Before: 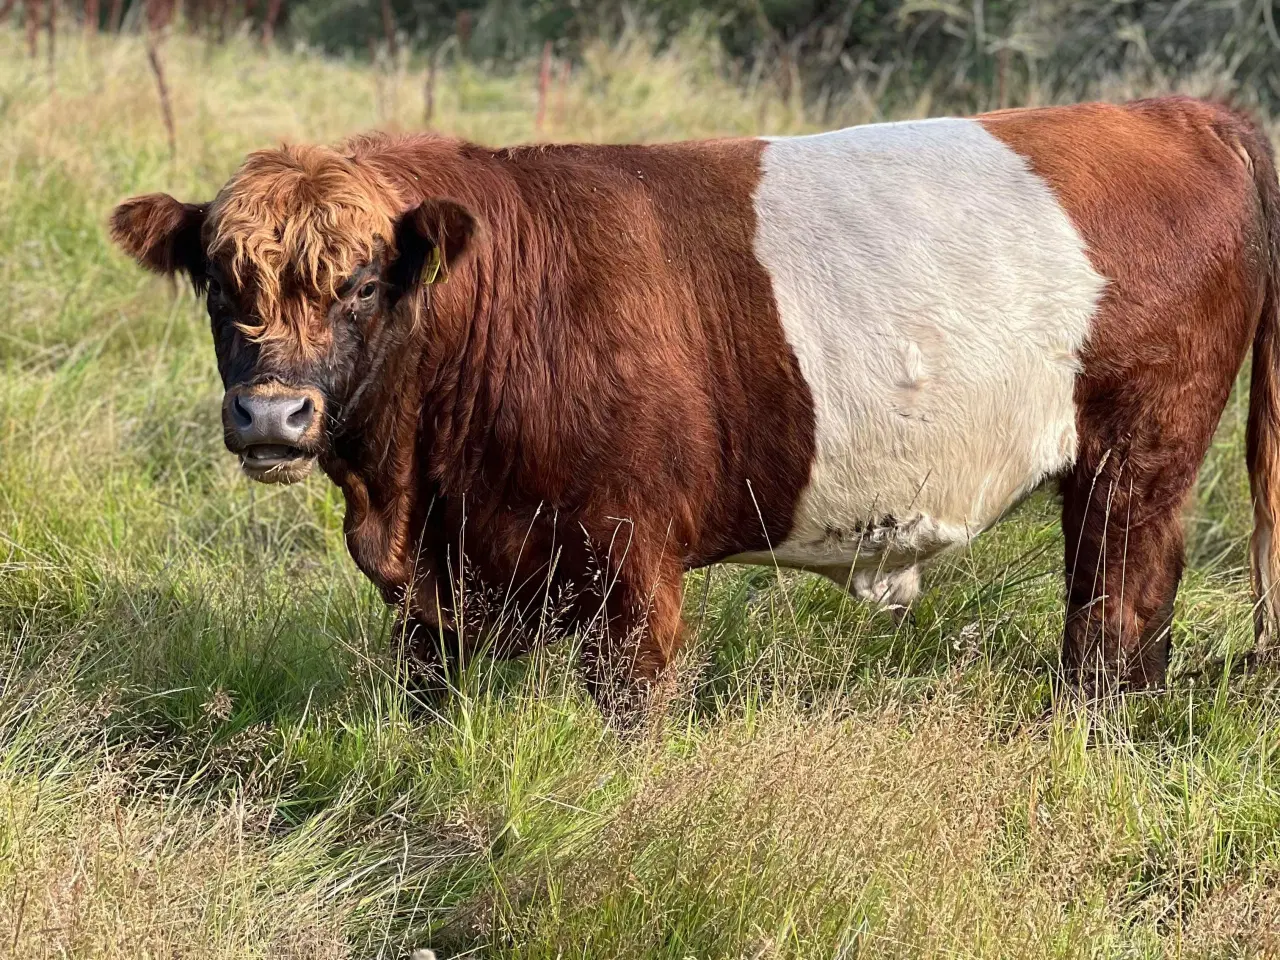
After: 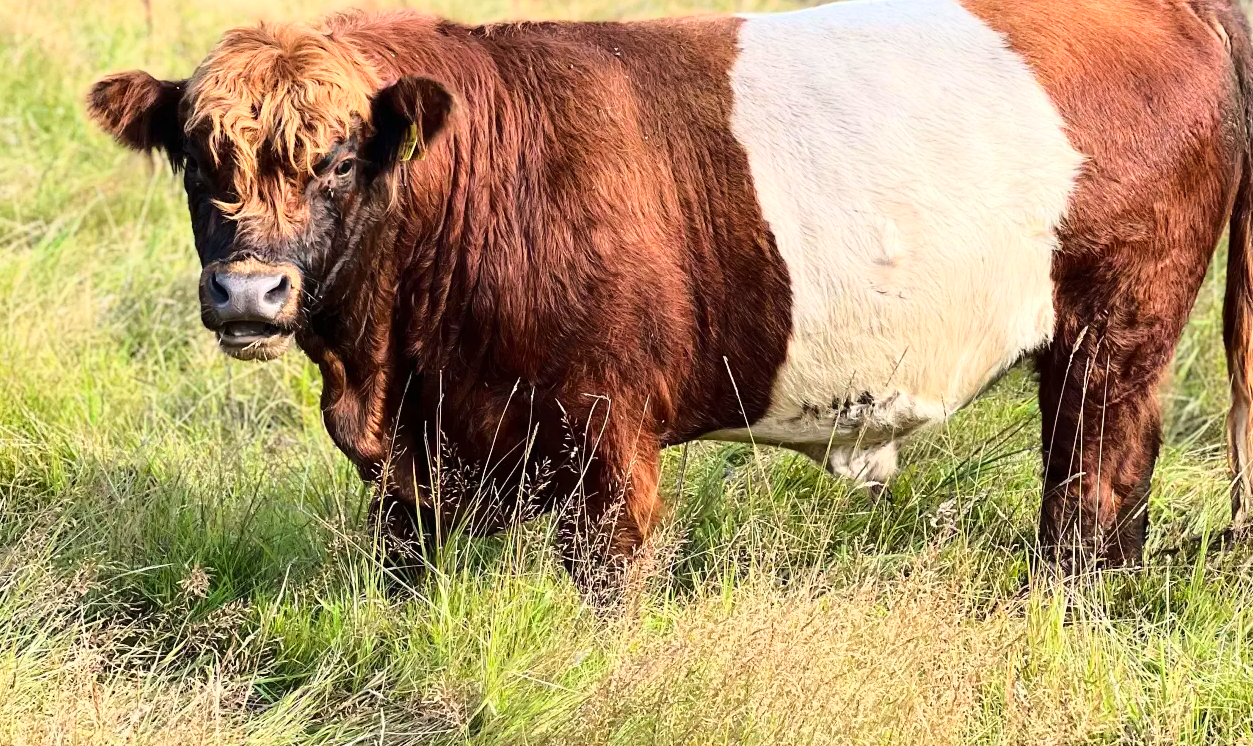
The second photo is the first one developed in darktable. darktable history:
exposure: compensate exposure bias true, compensate highlight preservation false
crop and rotate: left 1.823%, top 12.845%, right 0.253%, bottom 9.352%
base curve: curves: ch0 [(0, 0) (0.028, 0.03) (0.121, 0.232) (0.46, 0.748) (0.859, 0.968) (1, 1)]
contrast brightness saturation: saturation 0.098
